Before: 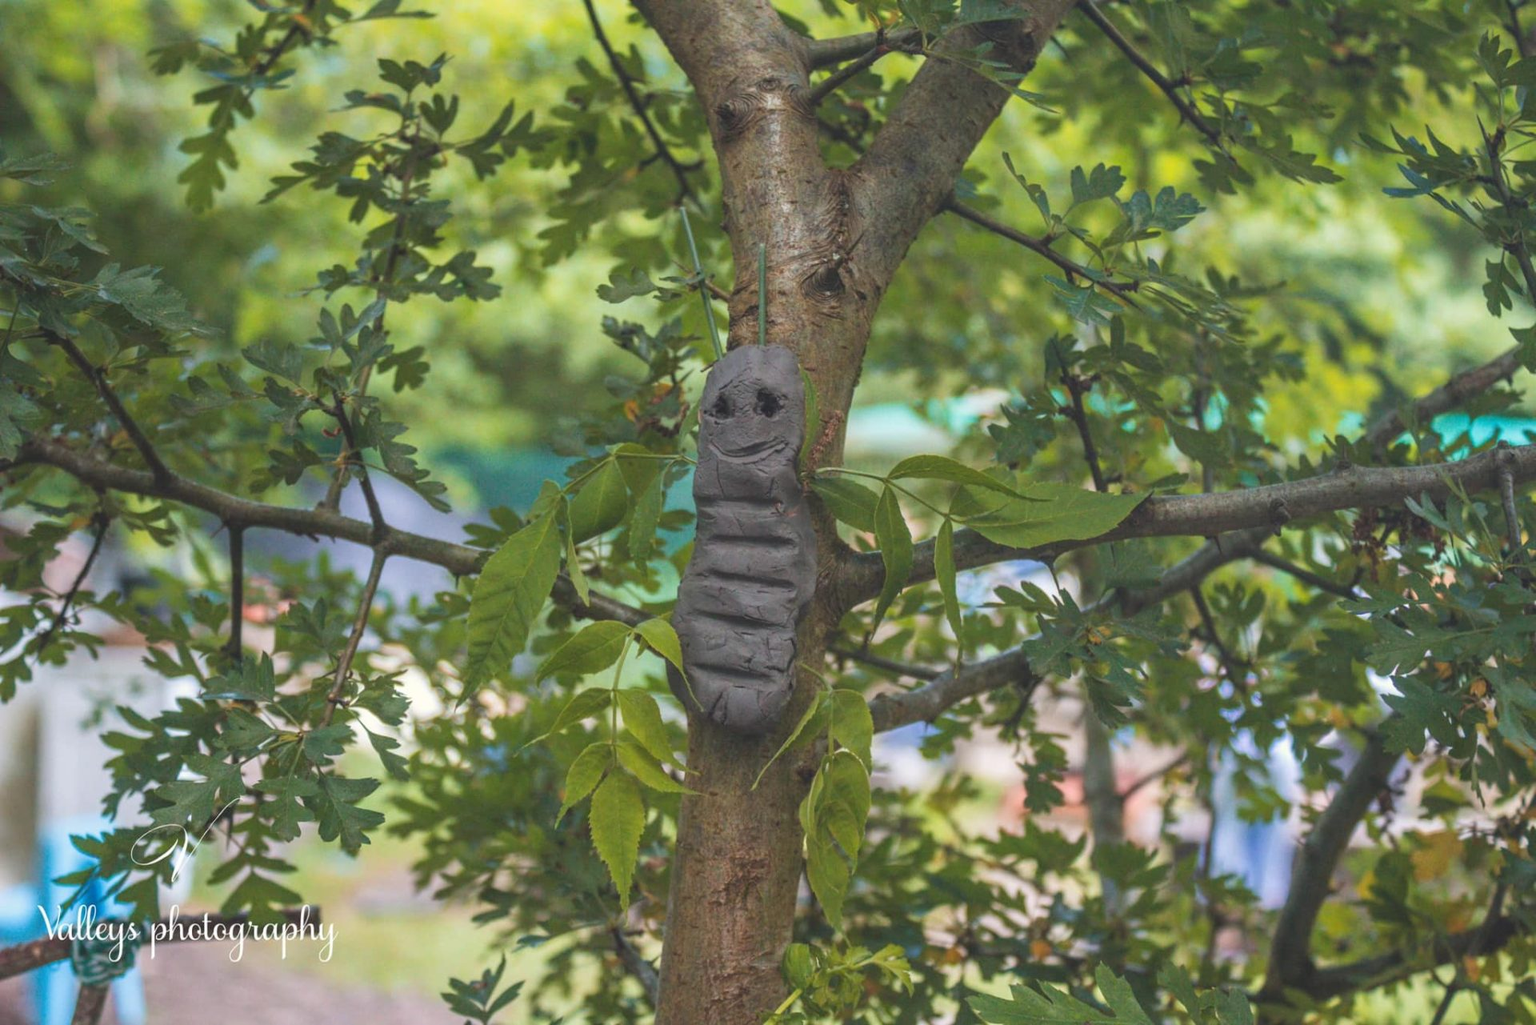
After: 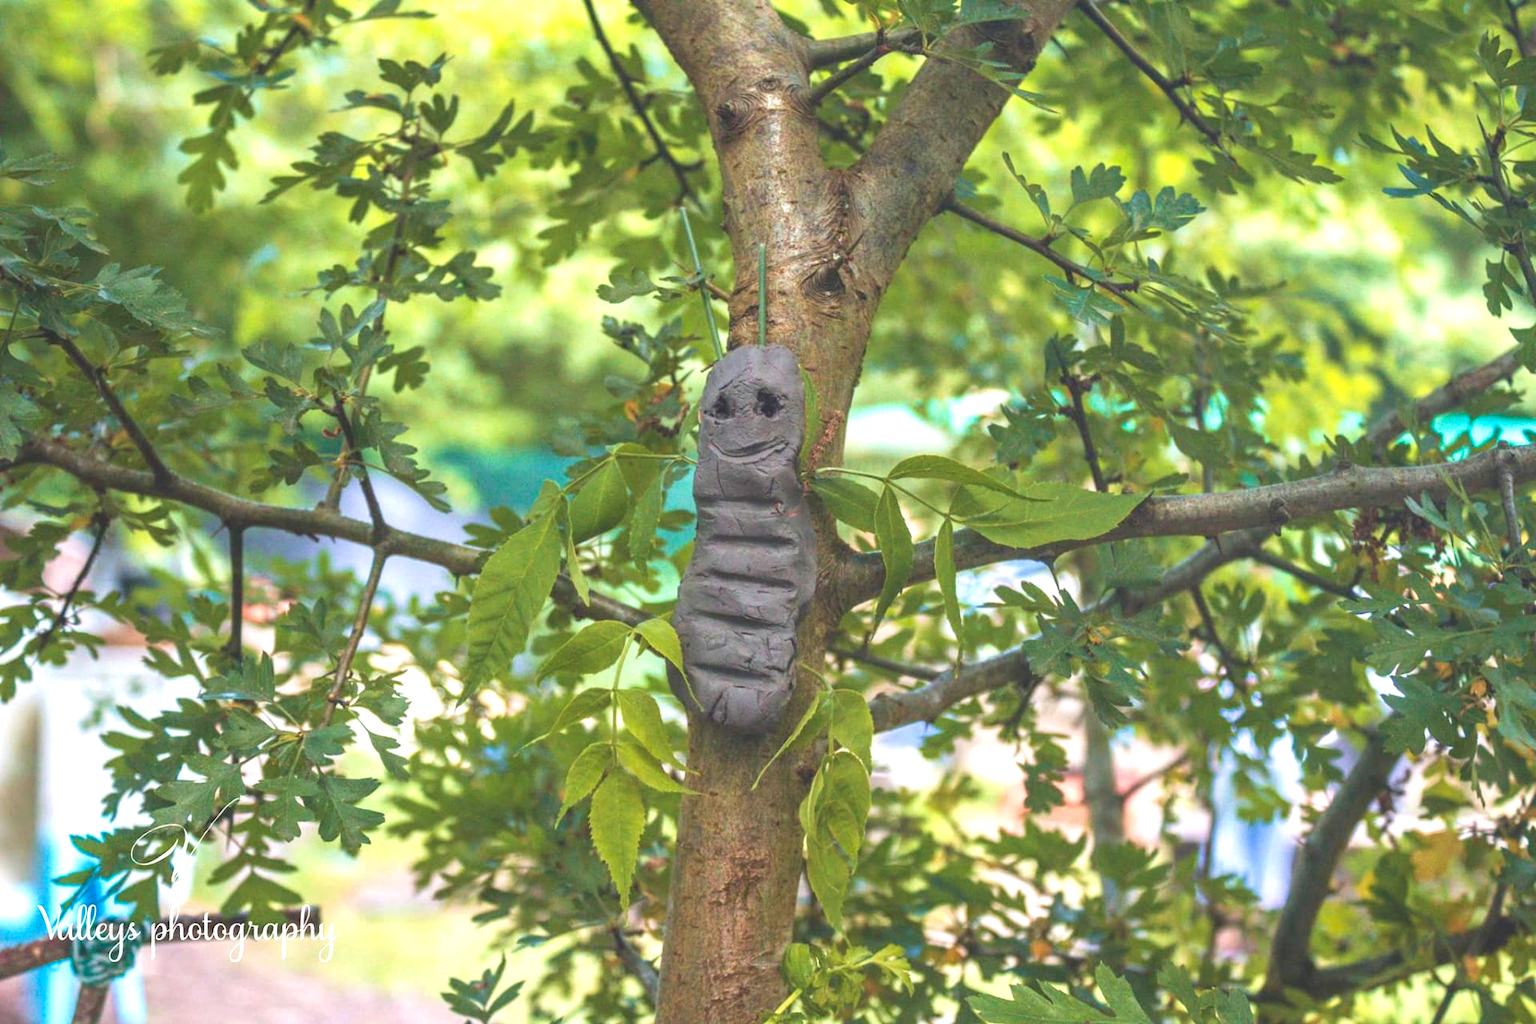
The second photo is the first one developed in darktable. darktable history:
levels: levels [0, 0.394, 0.787]
velvia: on, module defaults
